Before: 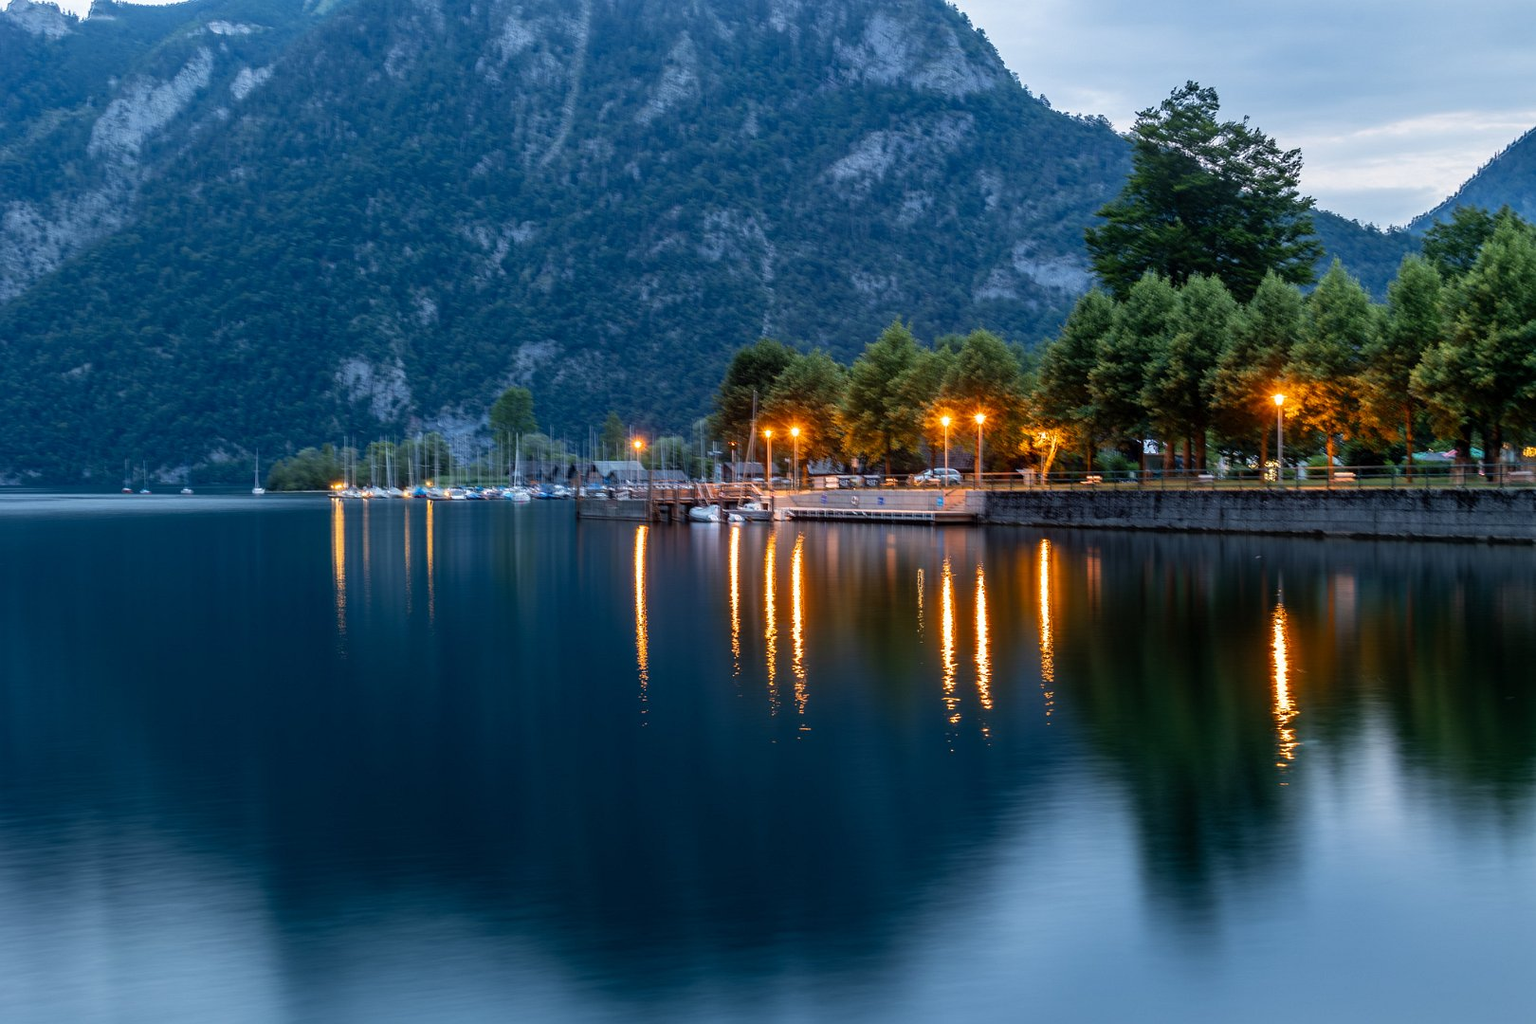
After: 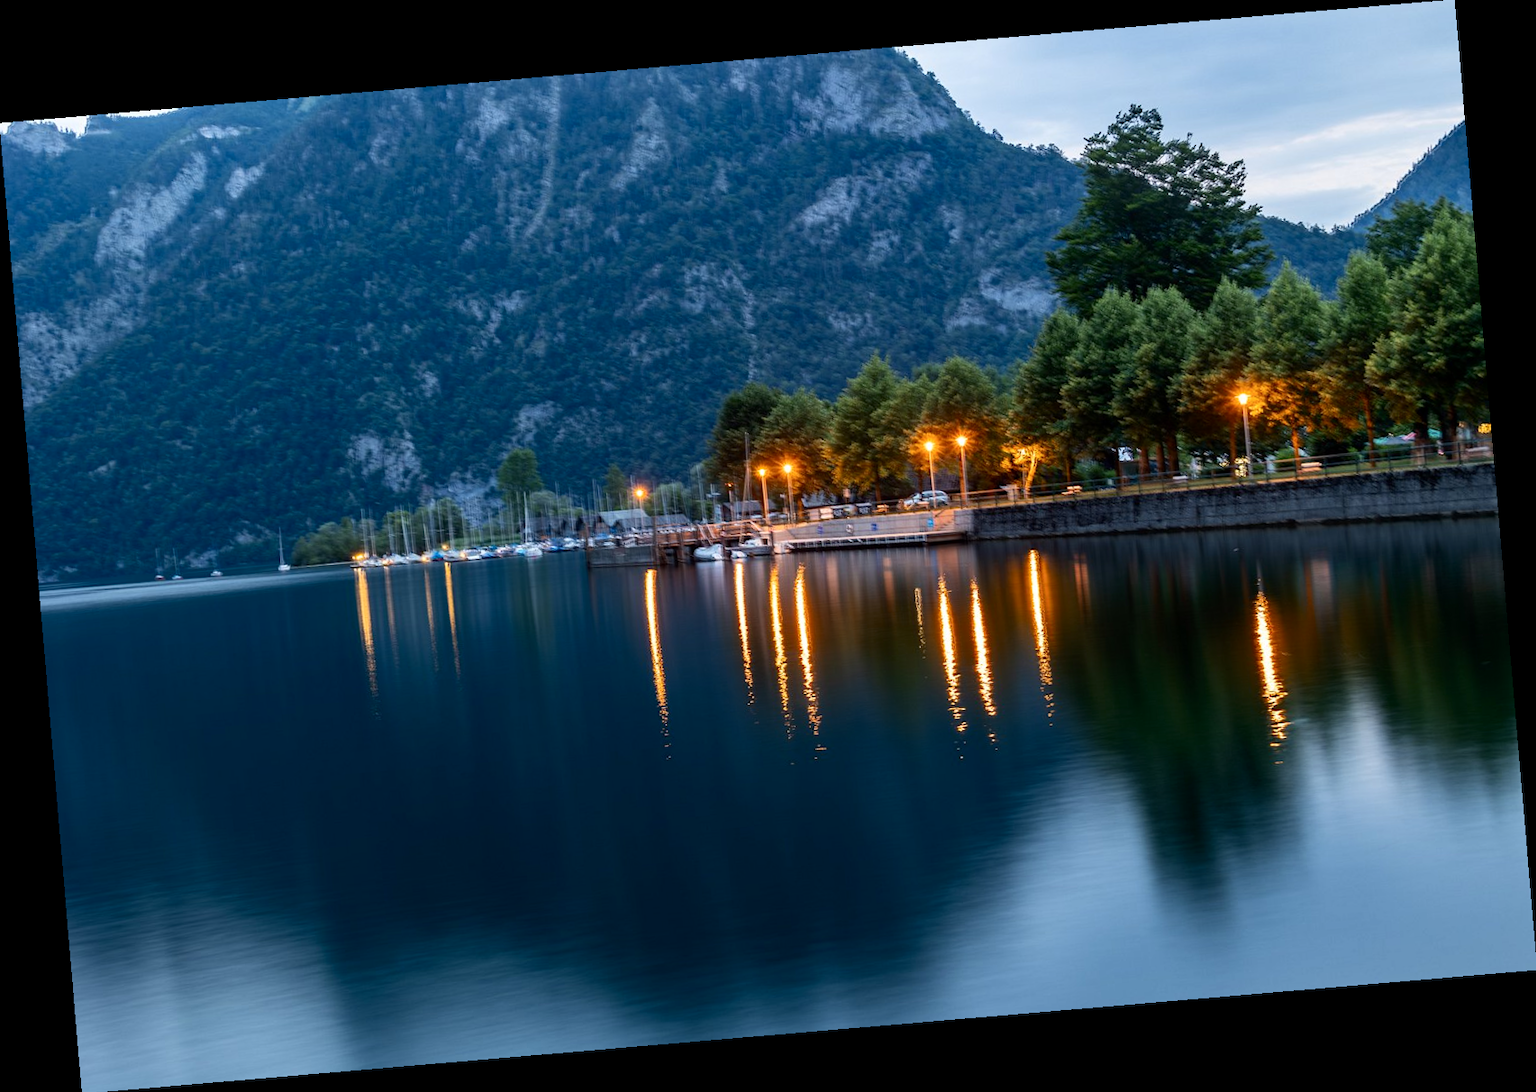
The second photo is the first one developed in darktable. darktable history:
contrast brightness saturation: contrast 0.14
white balance: emerald 1
rotate and perspective: rotation -4.86°, automatic cropping off
